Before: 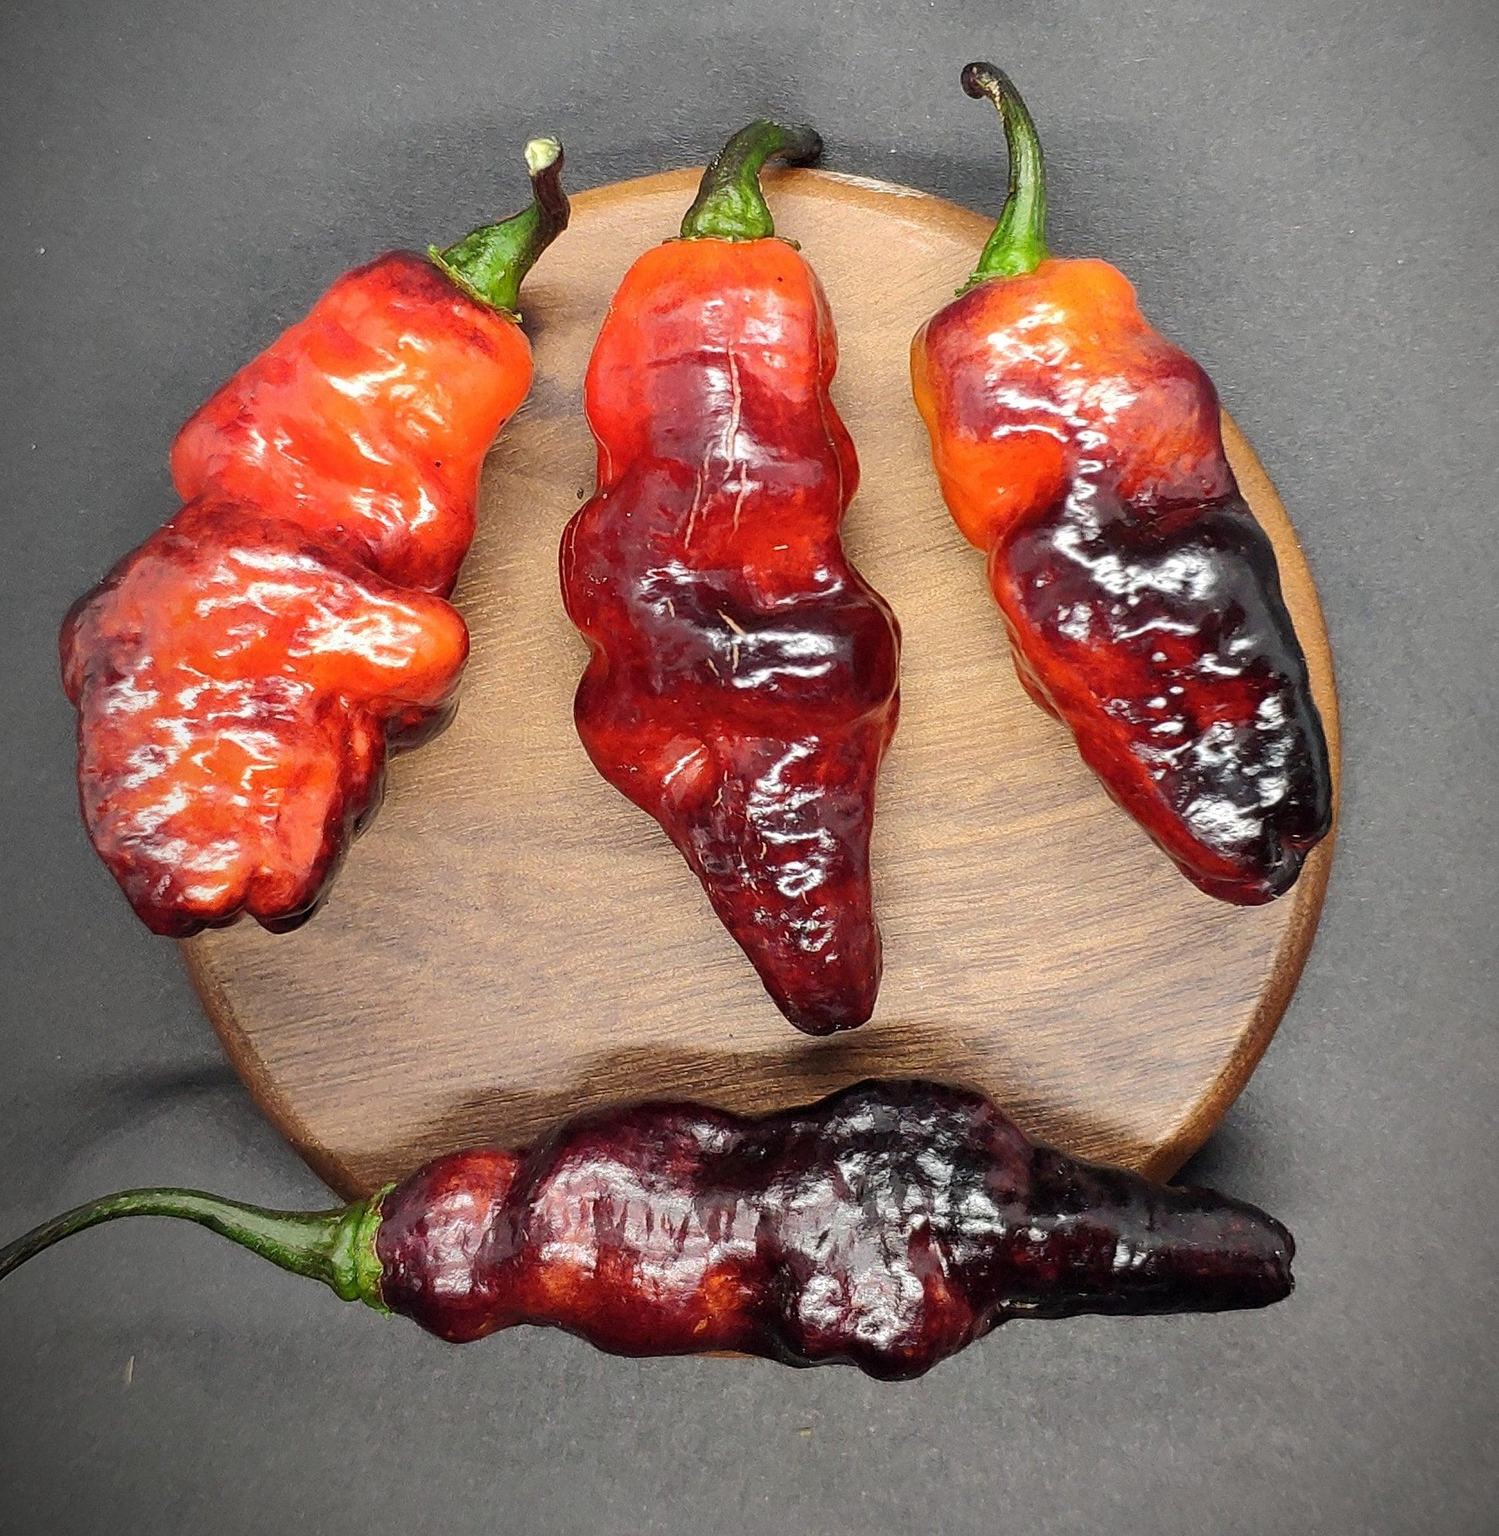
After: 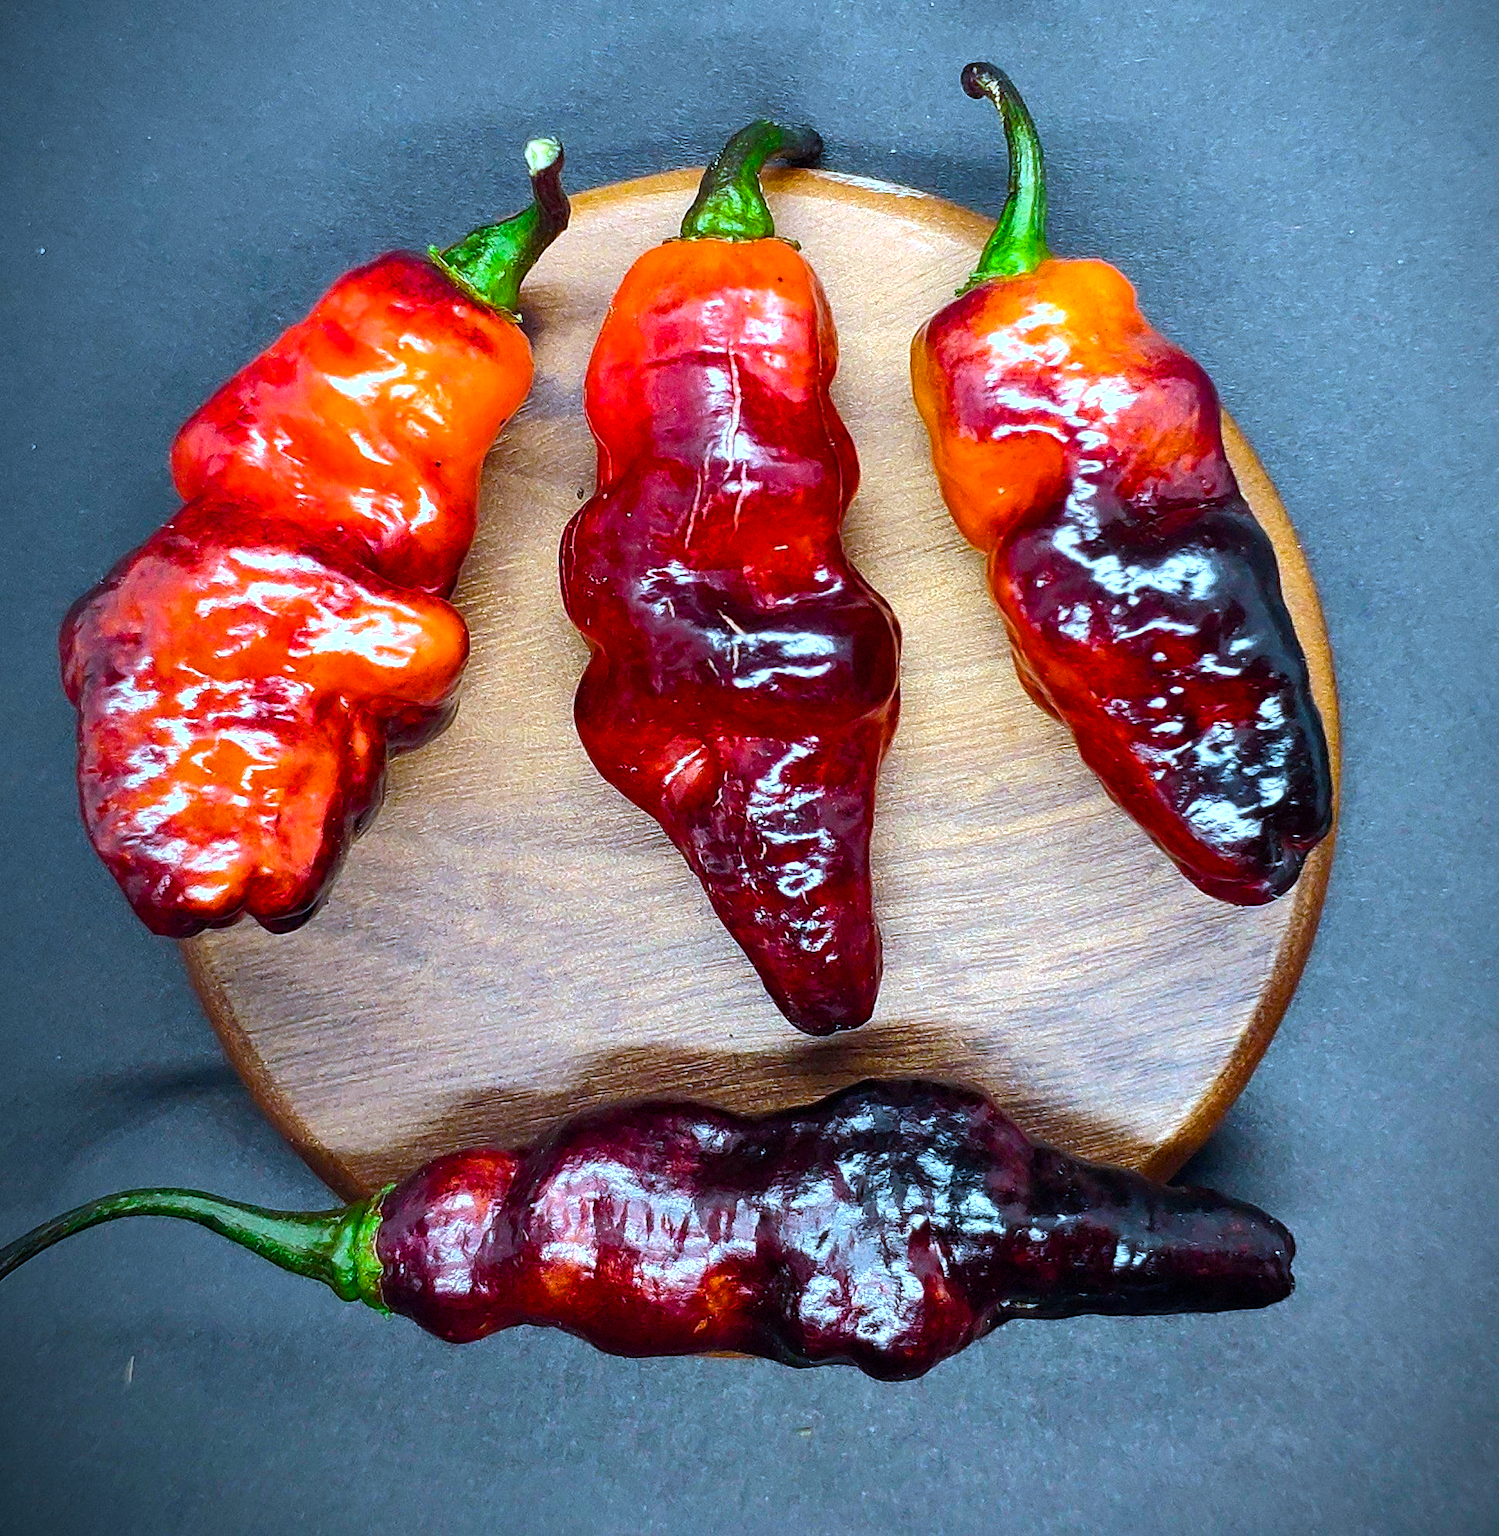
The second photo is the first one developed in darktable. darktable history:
color calibration: x 0.396, y 0.386, temperature 3669 K
color balance rgb: linear chroma grading › global chroma 9%, perceptual saturation grading › global saturation 36%, perceptual saturation grading › shadows 35%, perceptual brilliance grading › global brilliance 15%, perceptual brilliance grading › shadows -35%, global vibrance 15%
